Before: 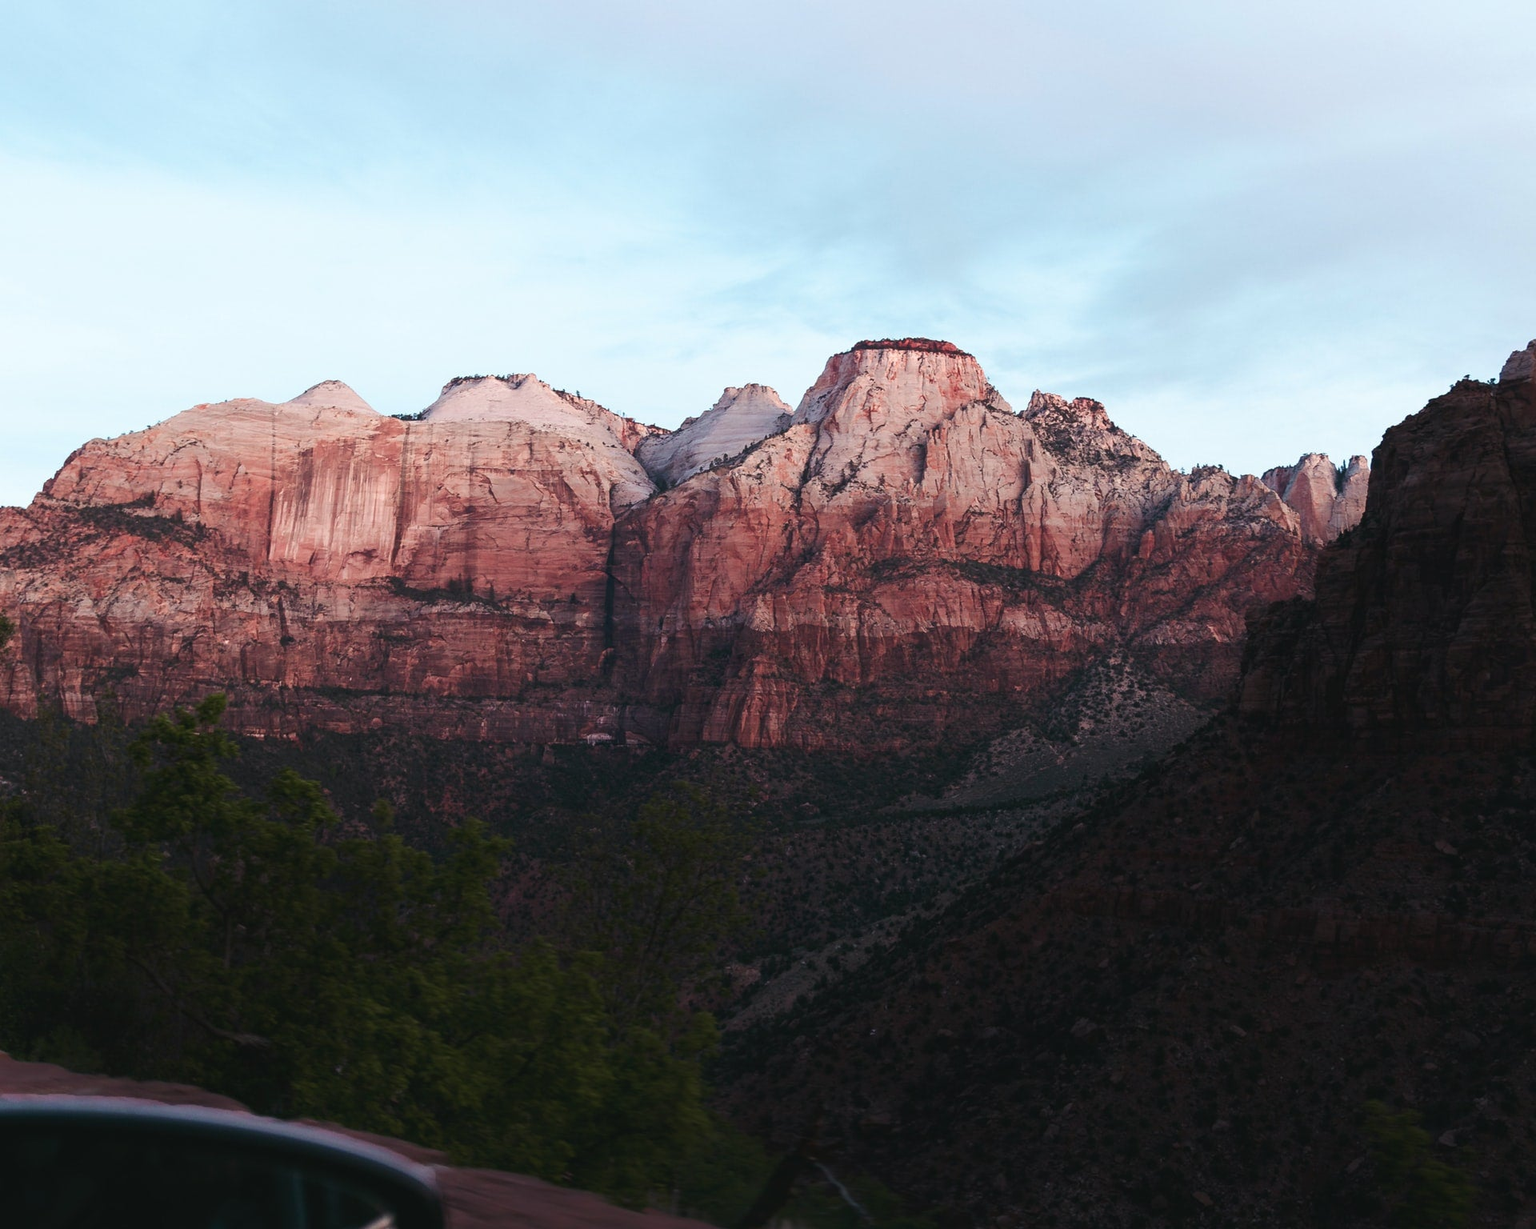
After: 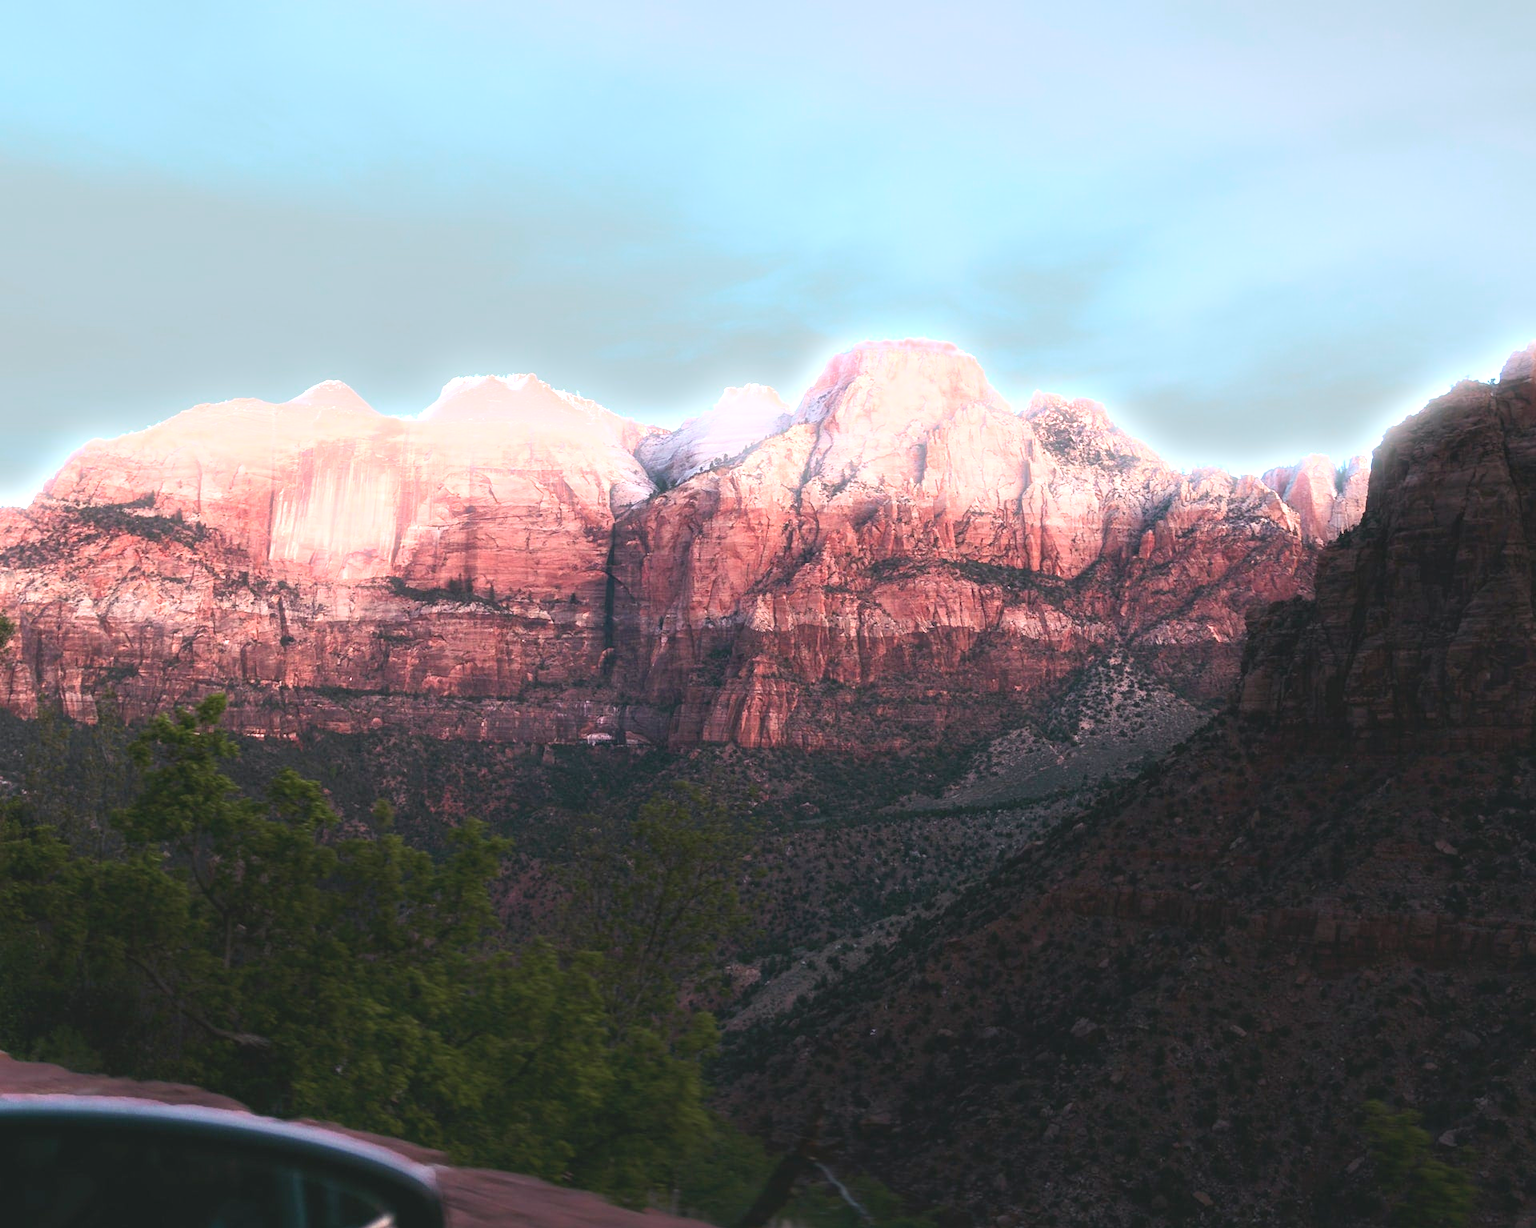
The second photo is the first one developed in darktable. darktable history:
bloom: size 5%, threshold 95%, strength 15%
exposure: black level correction 0, exposure 1.3 EV, compensate exposure bias true, compensate highlight preservation false
